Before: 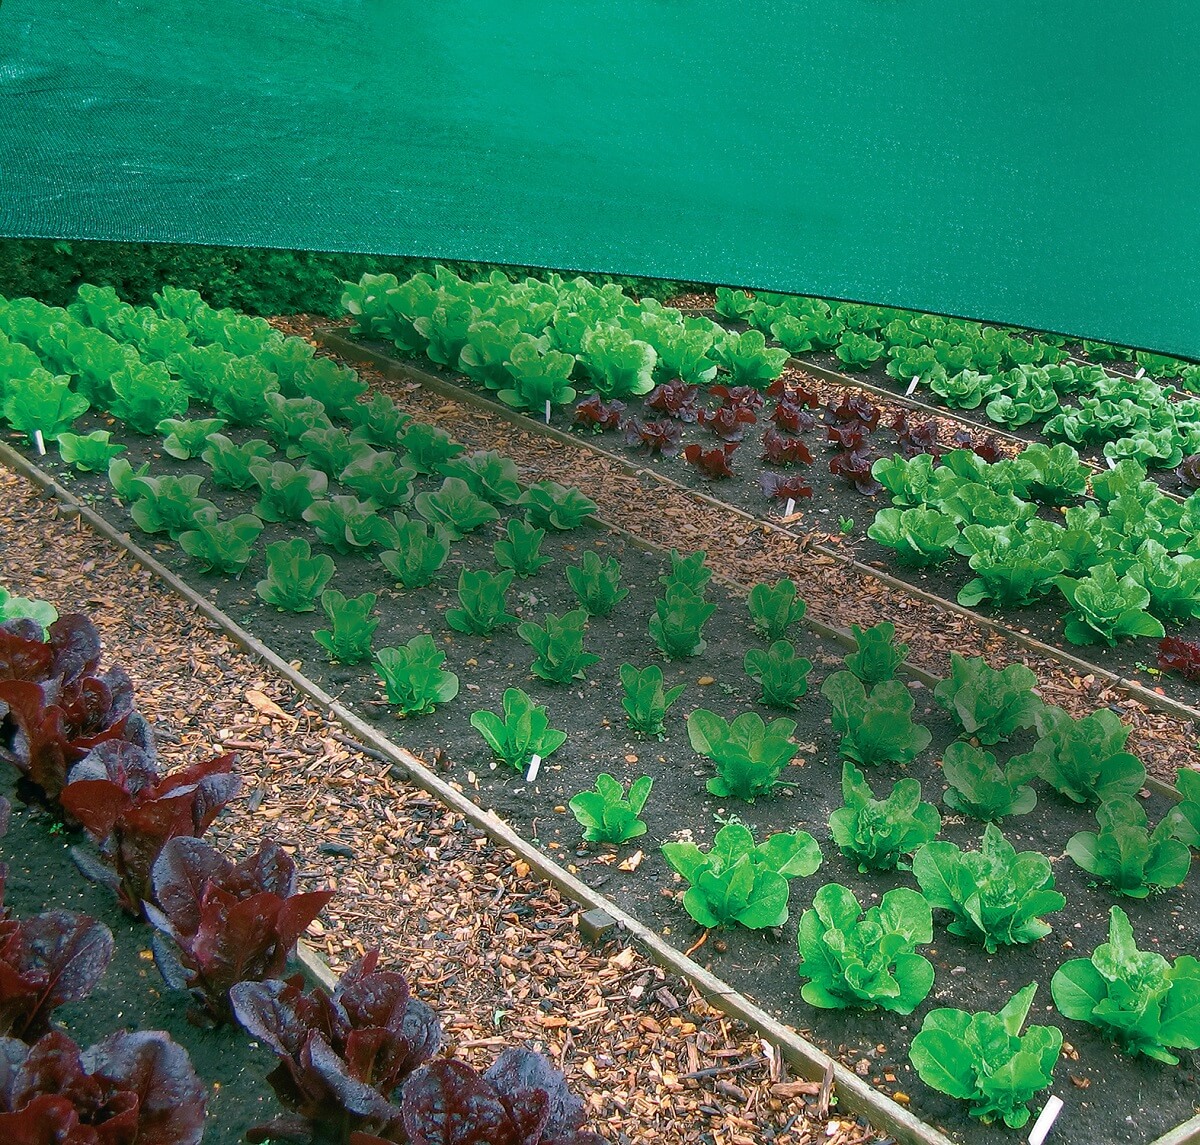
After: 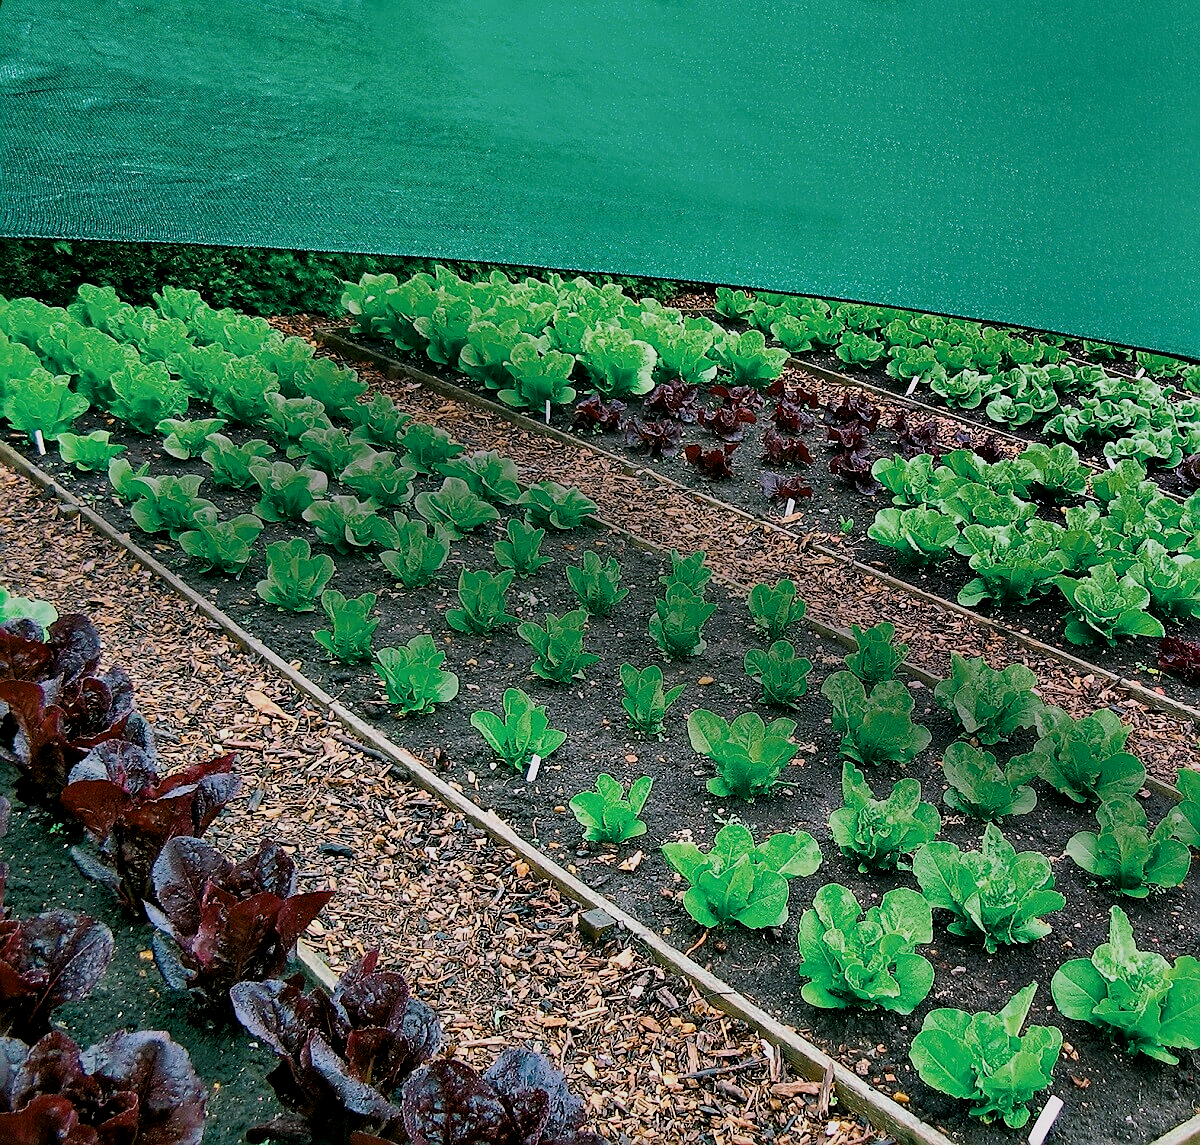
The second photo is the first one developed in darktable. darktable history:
filmic rgb: middle gray luminance 29.81%, black relative exposure -8.9 EV, white relative exposure 6.99 EV, target black luminance 0%, hardness 2.92, latitude 1.72%, contrast 0.962, highlights saturation mix 5.56%, shadows ↔ highlights balance 11.59%
sharpen: on, module defaults
contrast equalizer: octaves 7, y [[0.6 ×6], [0.55 ×6], [0 ×6], [0 ×6], [0 ×6]]
local contrast: mode bilateral grid, contrast 20, coarseness 49, detail 119%, midtone range 0.2
